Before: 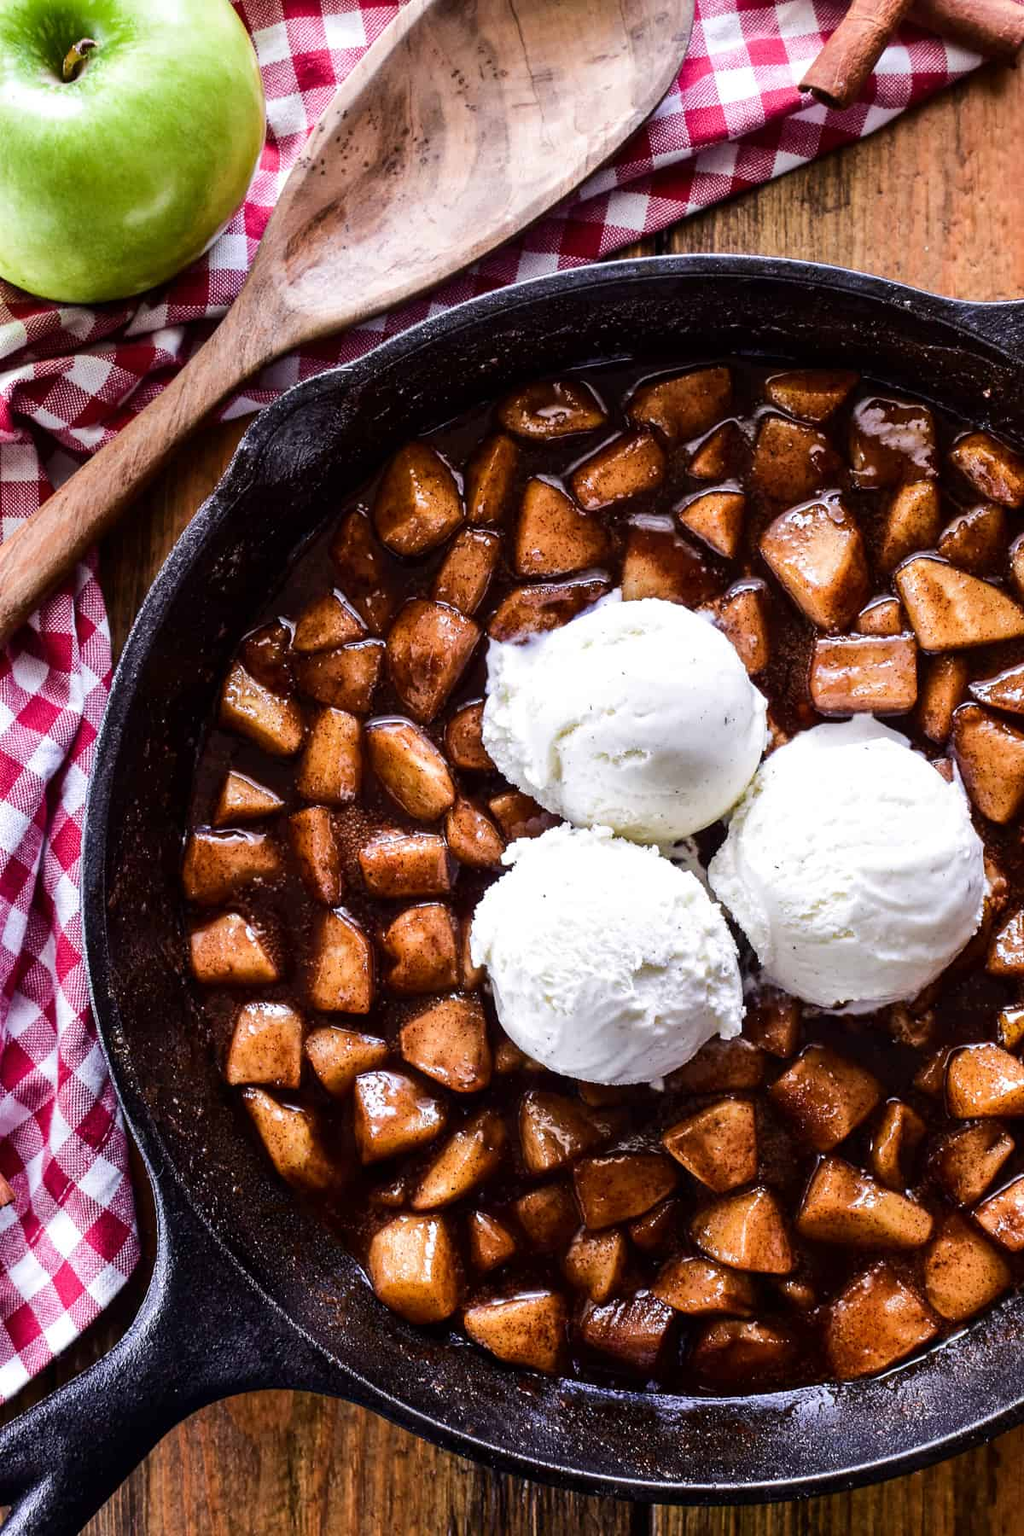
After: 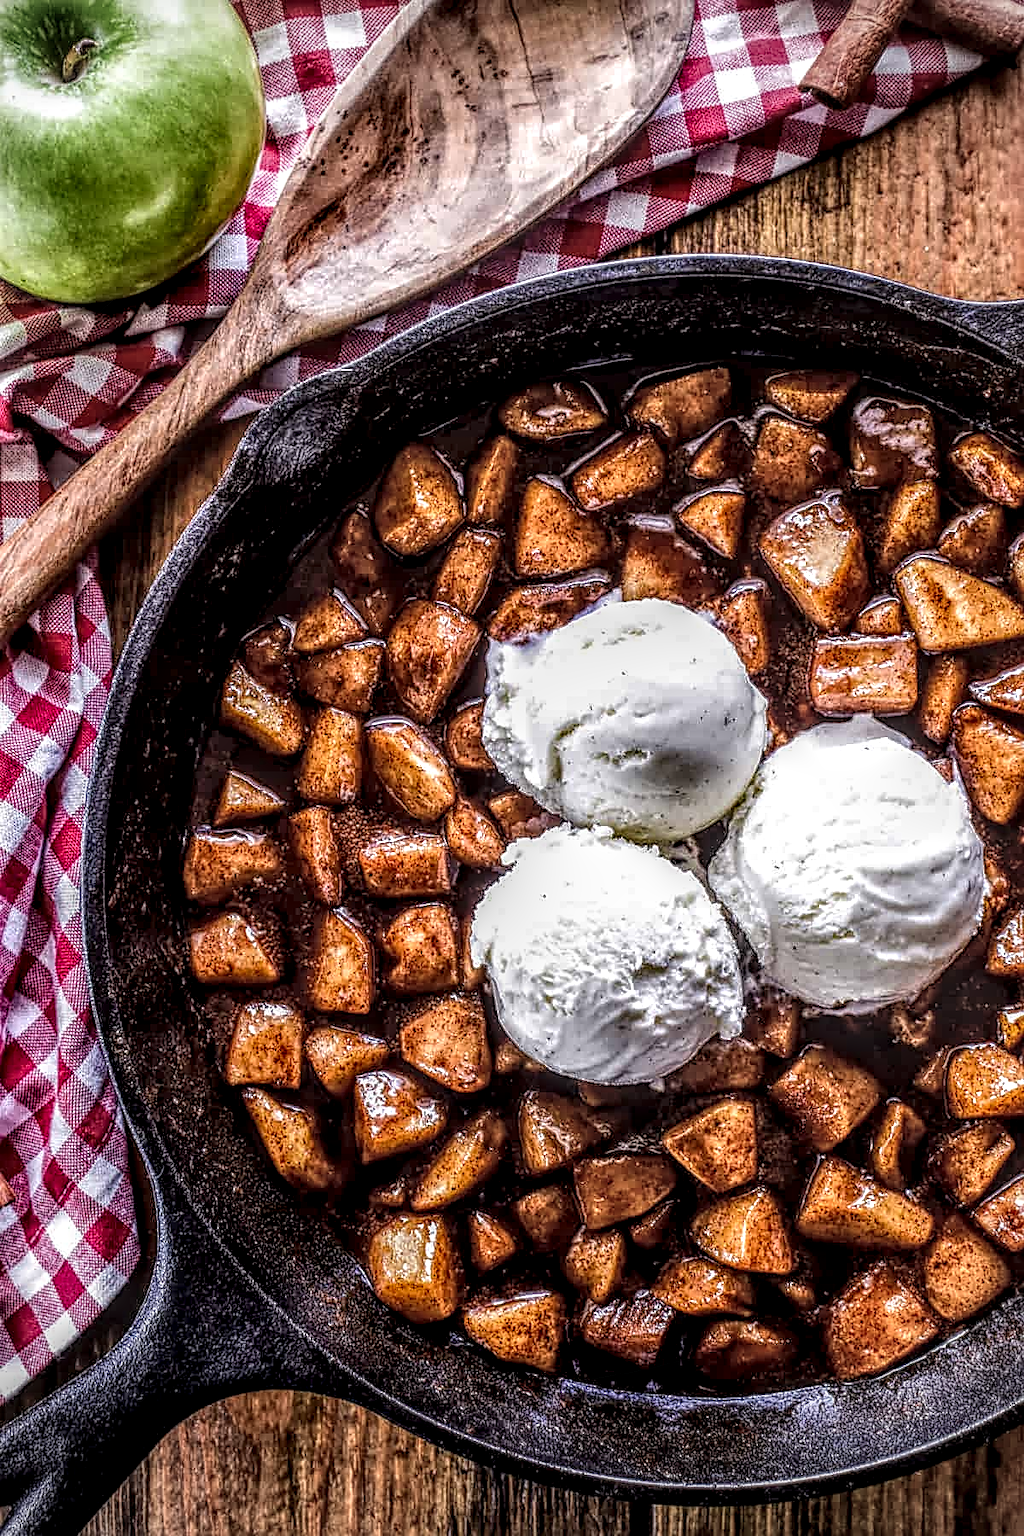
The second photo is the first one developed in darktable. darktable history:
vignetting: unbound false
sharpen: on, module defaults
local contrast: highlights 4%, shadows 5%, detail 299%, midtone range 0.294
